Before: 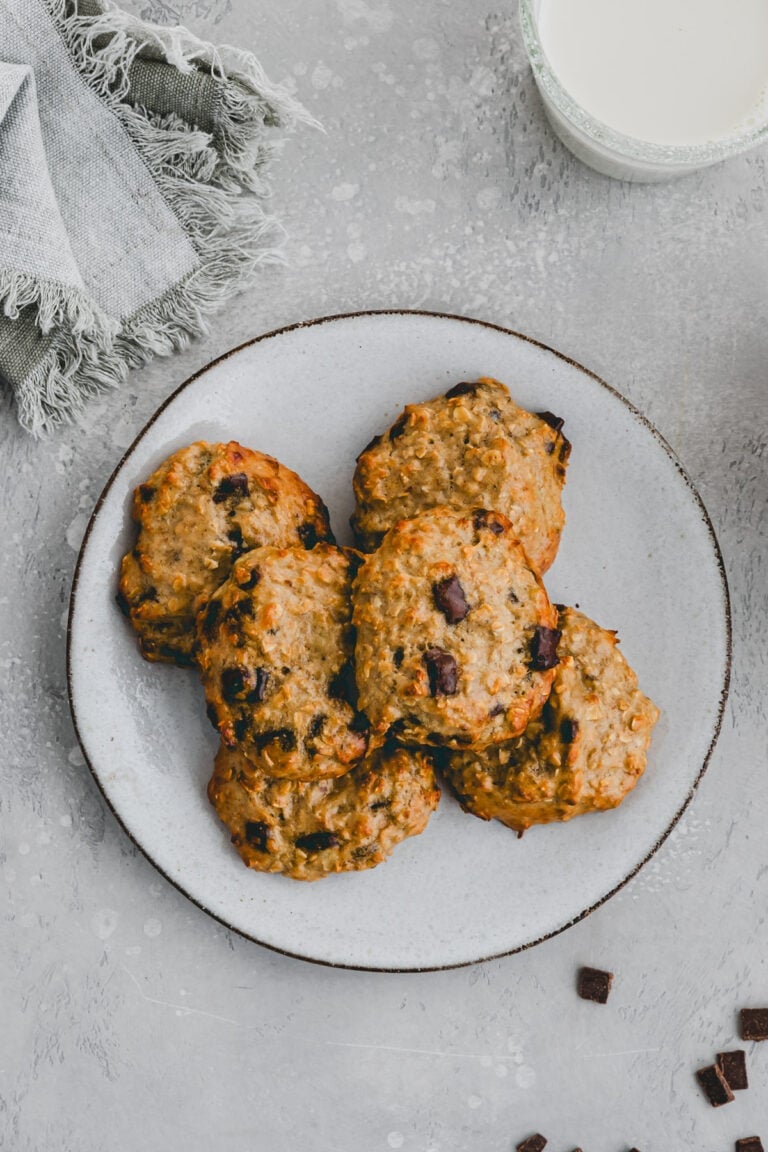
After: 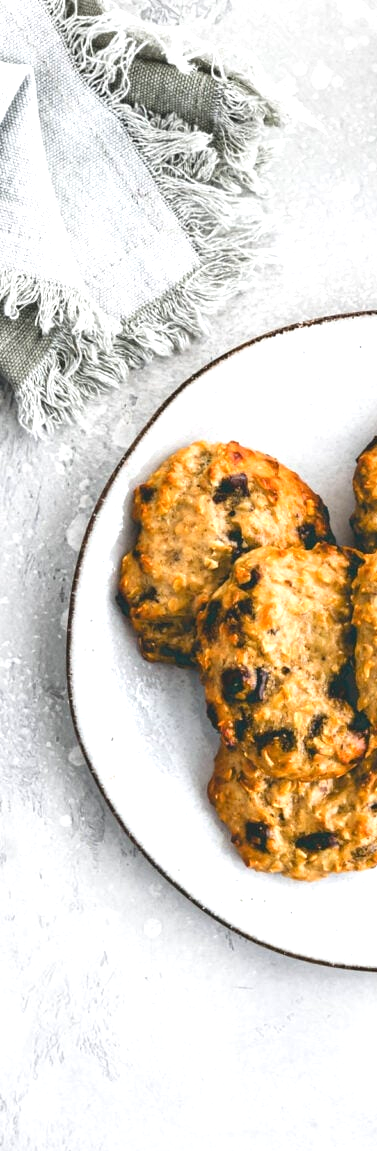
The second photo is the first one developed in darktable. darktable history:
exposure: black level correction 0.001, exposure 1.05 EV, compensate exposure bias true, compensate highlight preservation false
crop and rotate: left 0%, top 0%, right 50.845%
